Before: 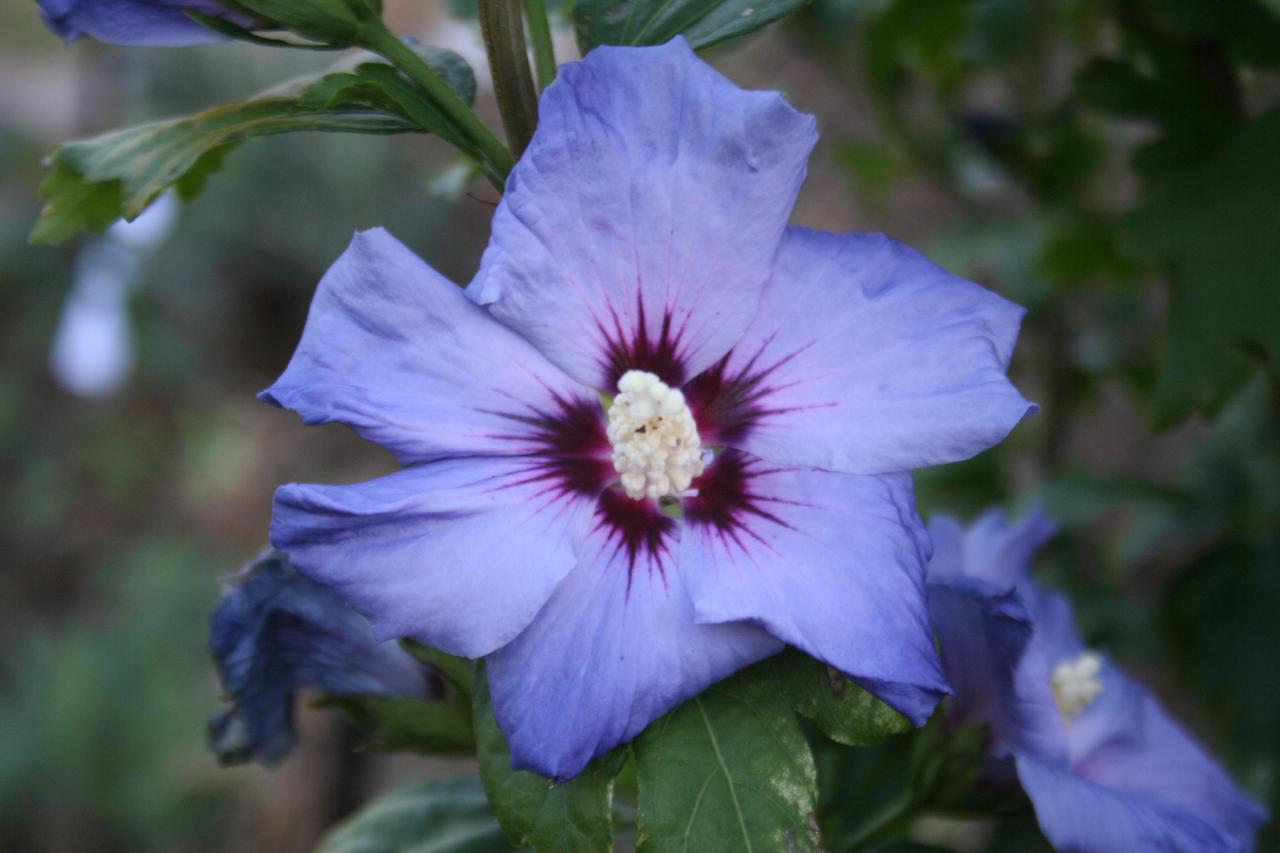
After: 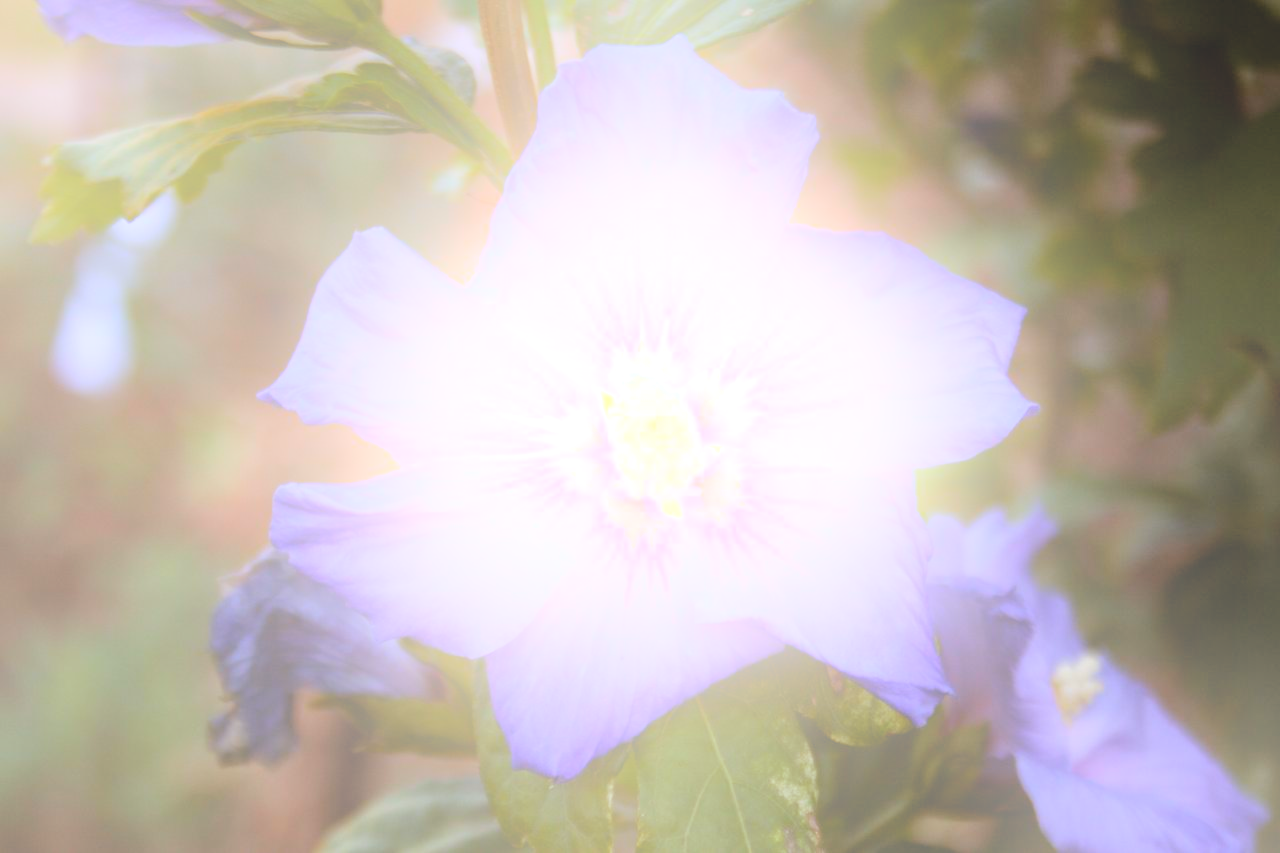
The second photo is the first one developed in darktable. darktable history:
bloom: size 25%, threshold 5%, strength 90%
local contrast: on, module defaults
white balance: red 0.98, blue 1.034
color balance rgb: shadows lift › chroma 4.41%, shadows lift › hue 27°, power › chroma 2.5%, power › hue 70°, highlights gain › chroma 1%, highlights gain › hue 27°, saturation formula JzAzBz (2021)
